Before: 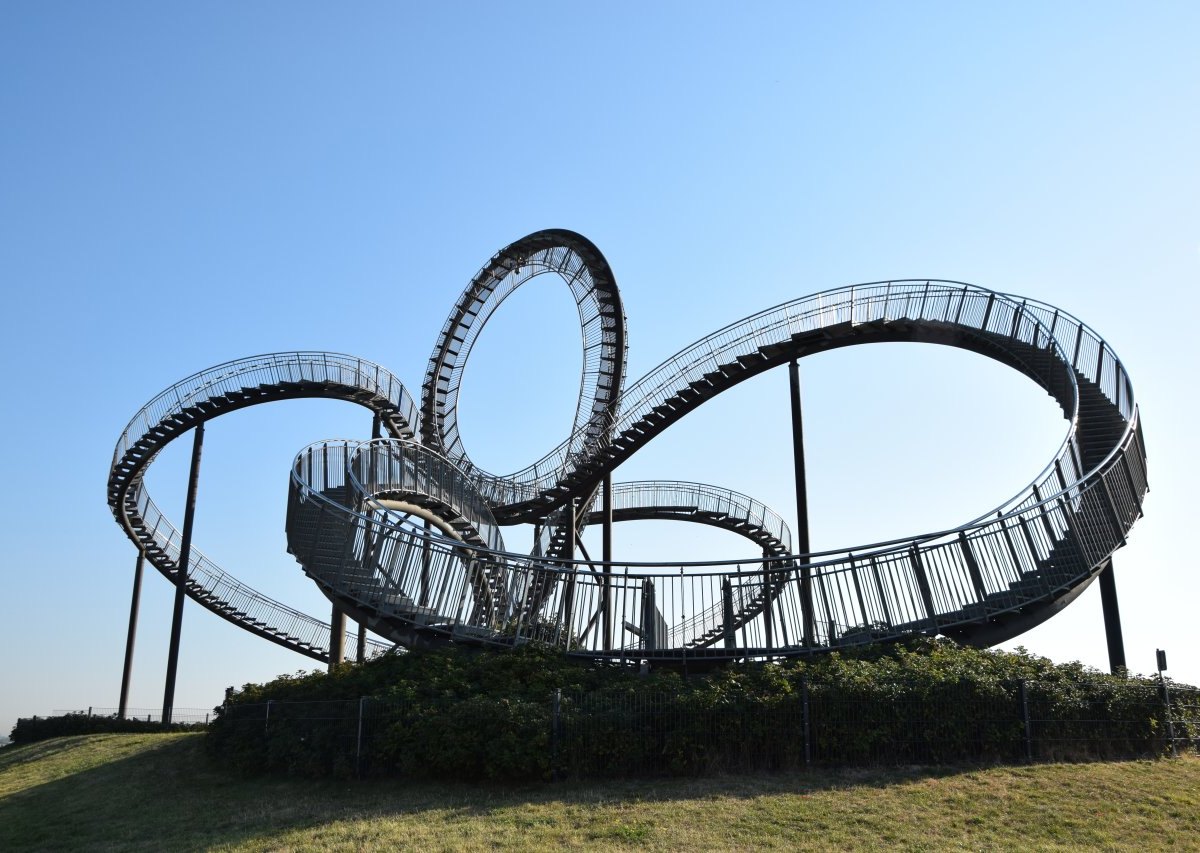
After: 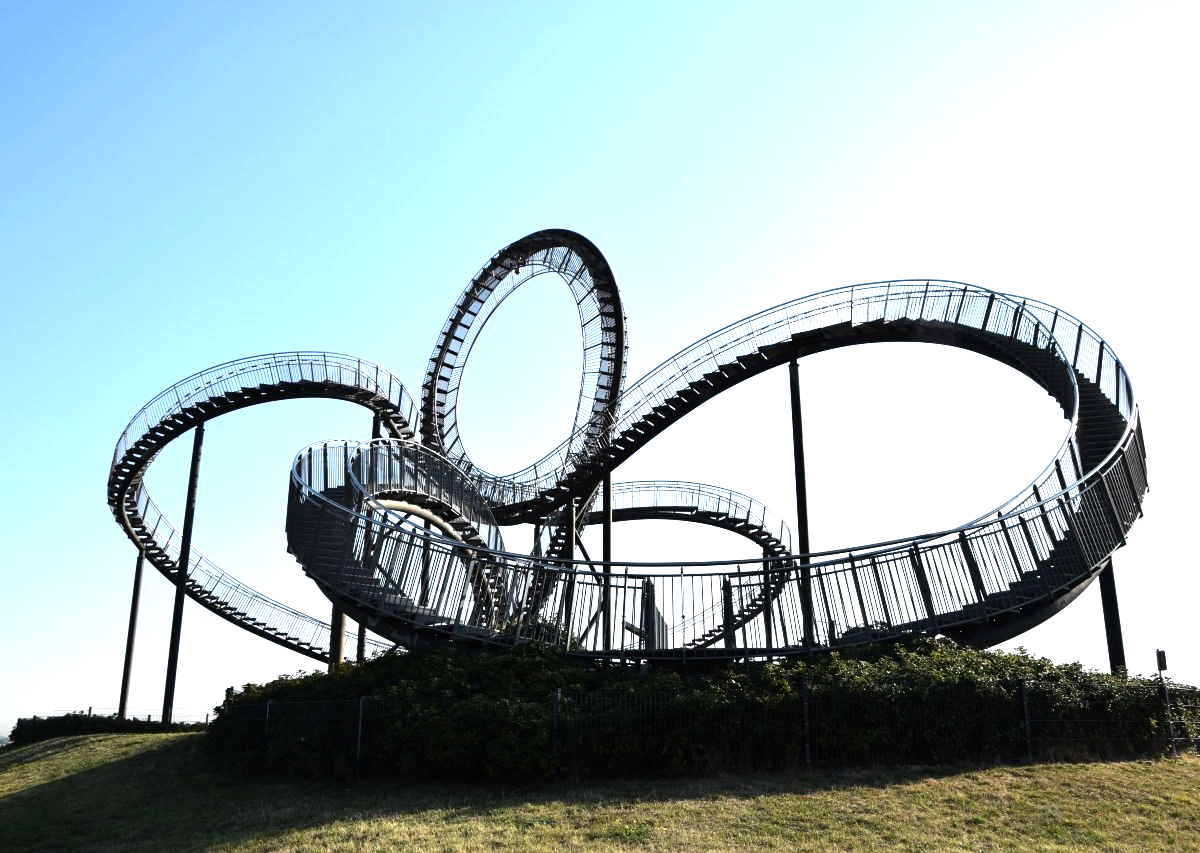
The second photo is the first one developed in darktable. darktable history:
tone equalizer: -8 EV -1.06 EV, -7 EV -1.05 EV, -6 EV -0.866 EV, -5 EV -0.552 EV, -3 EV 0.572 EV, -2 EV 0.881 EV, -1 EV 0.99 EV, +0 EV 1.07 EV, edges refinement/feathering 500, mask exposure compensation -1.57 EV, preserve details guided filter
